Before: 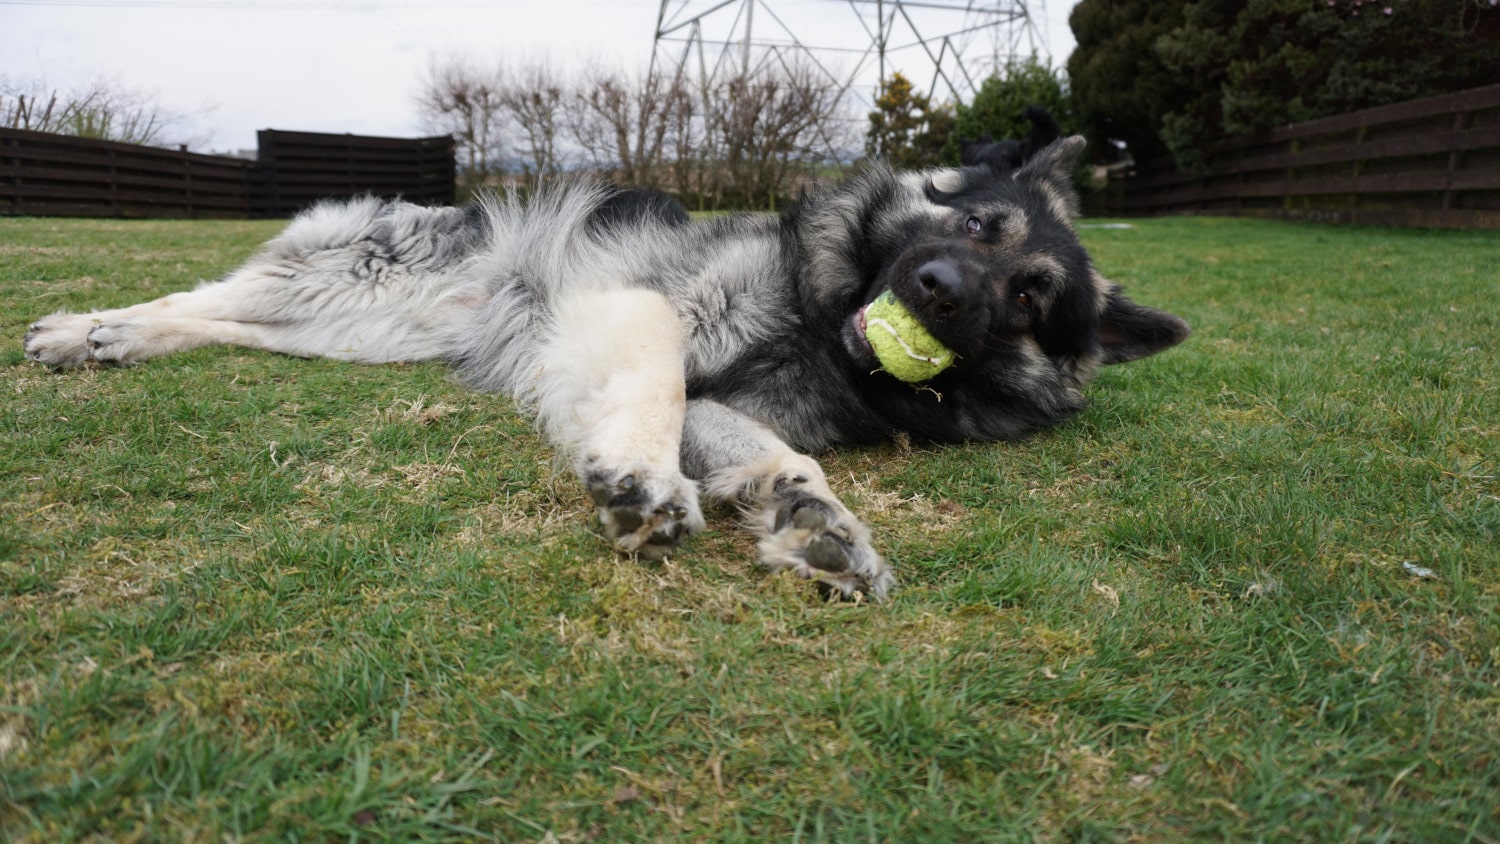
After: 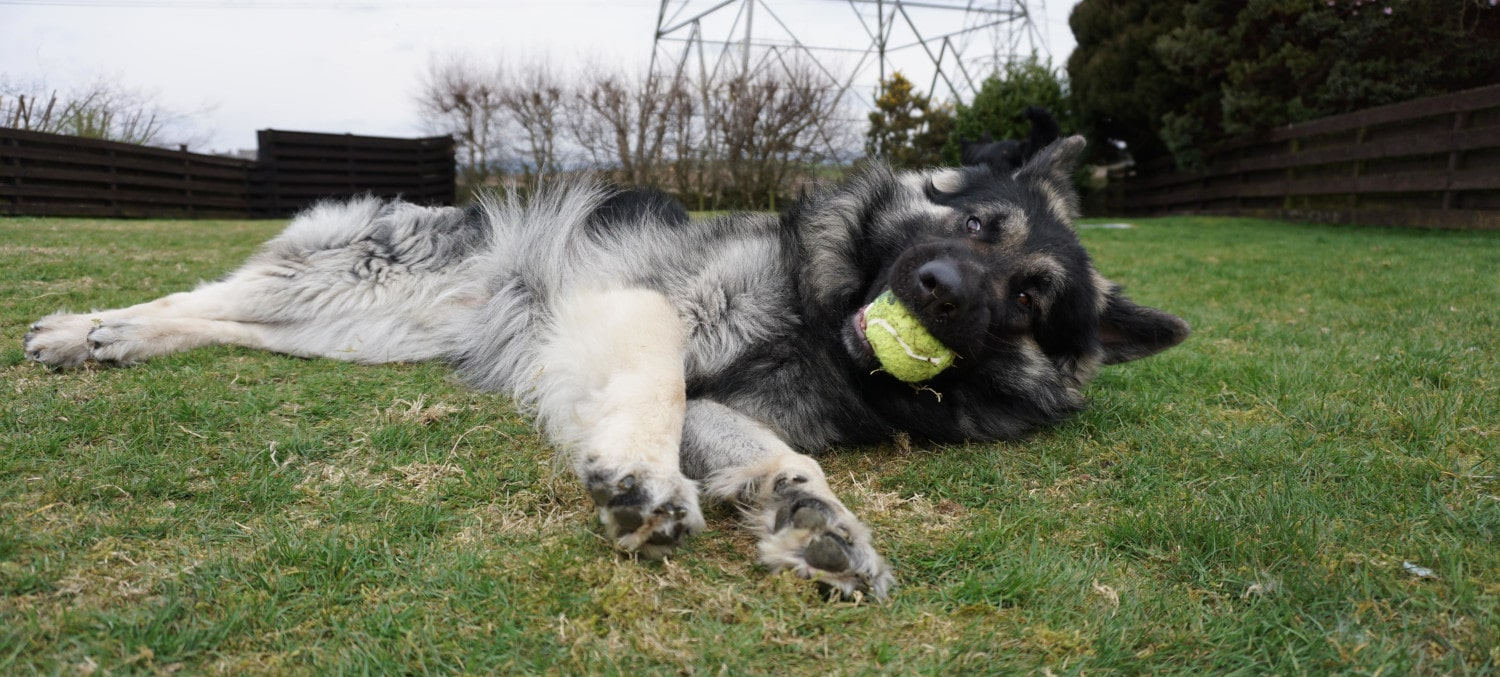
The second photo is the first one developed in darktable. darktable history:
crop: bottom 19.693%
